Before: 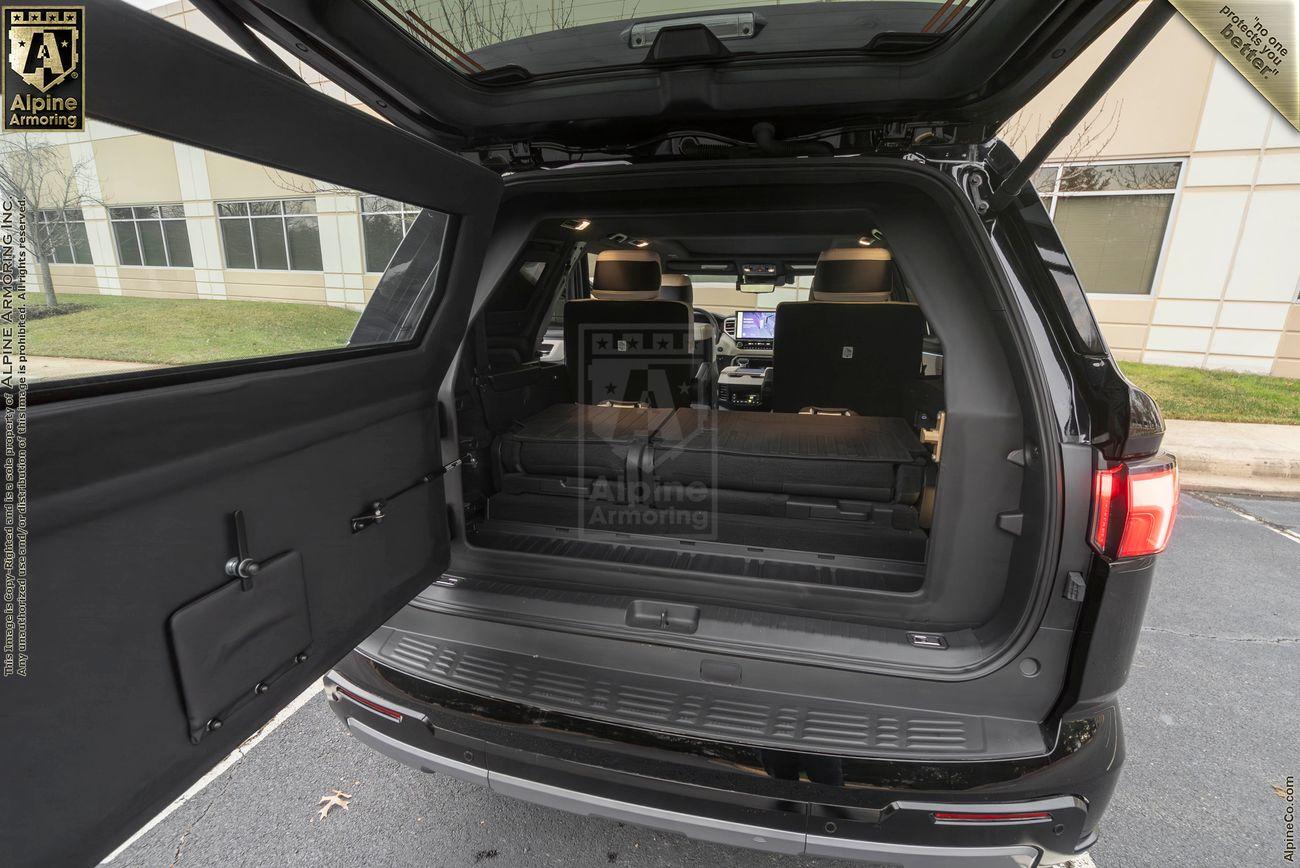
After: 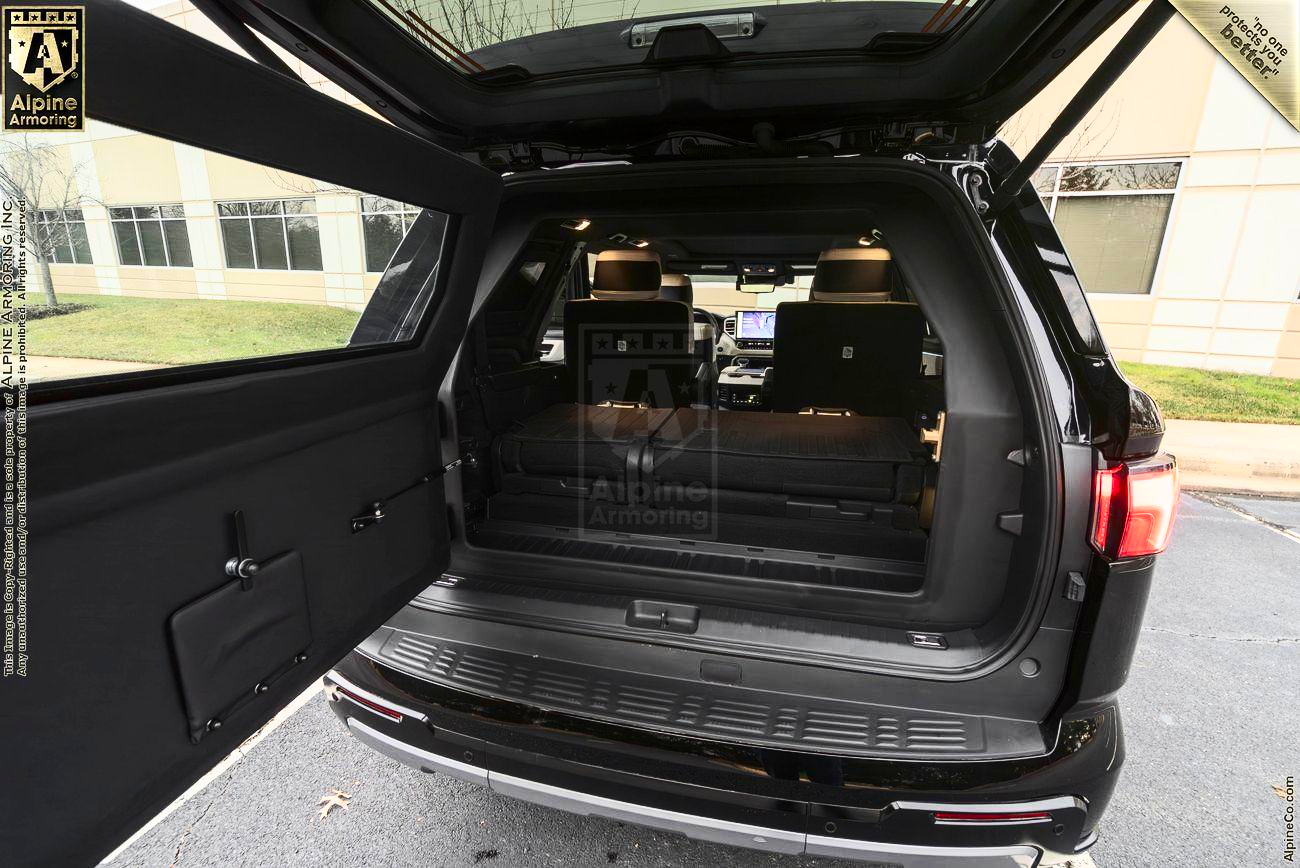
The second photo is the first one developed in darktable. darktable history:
contrast brightness saturation: contrast 0.397, brightness 0.107, saturation 0.208
